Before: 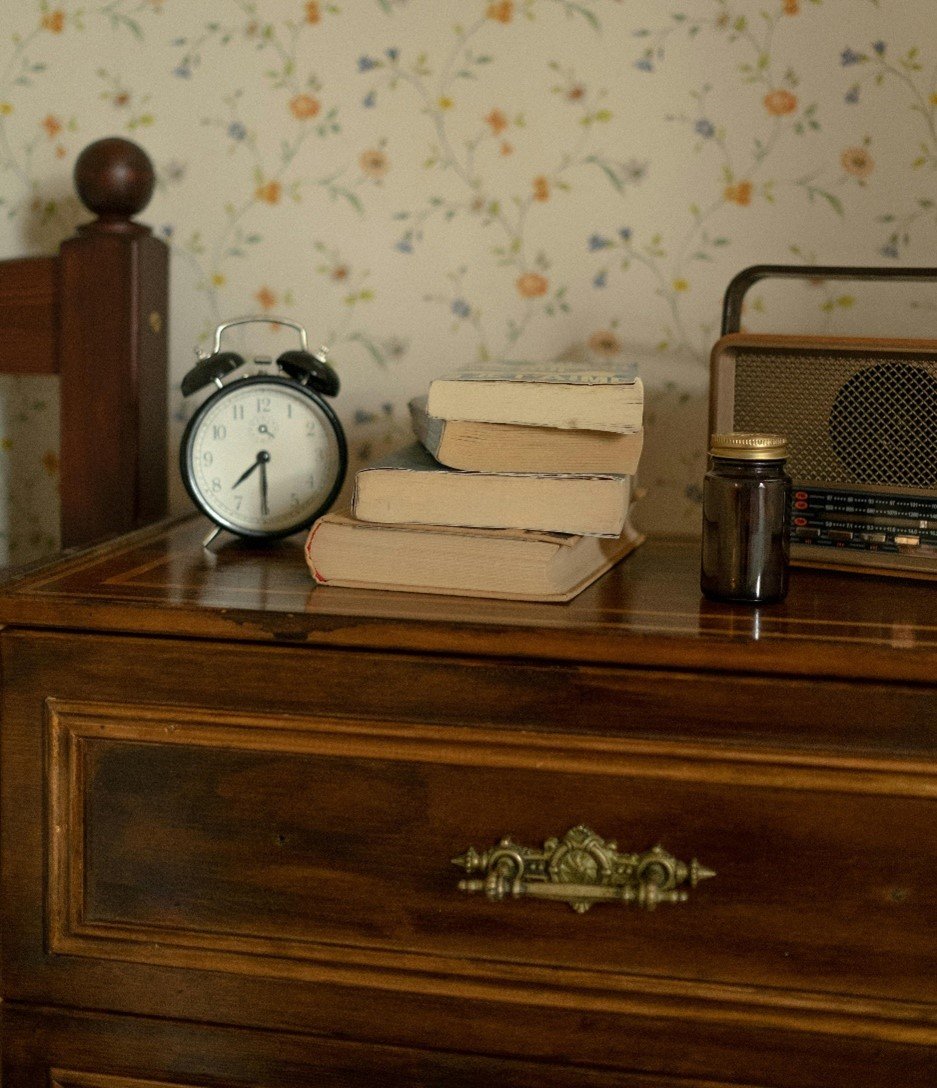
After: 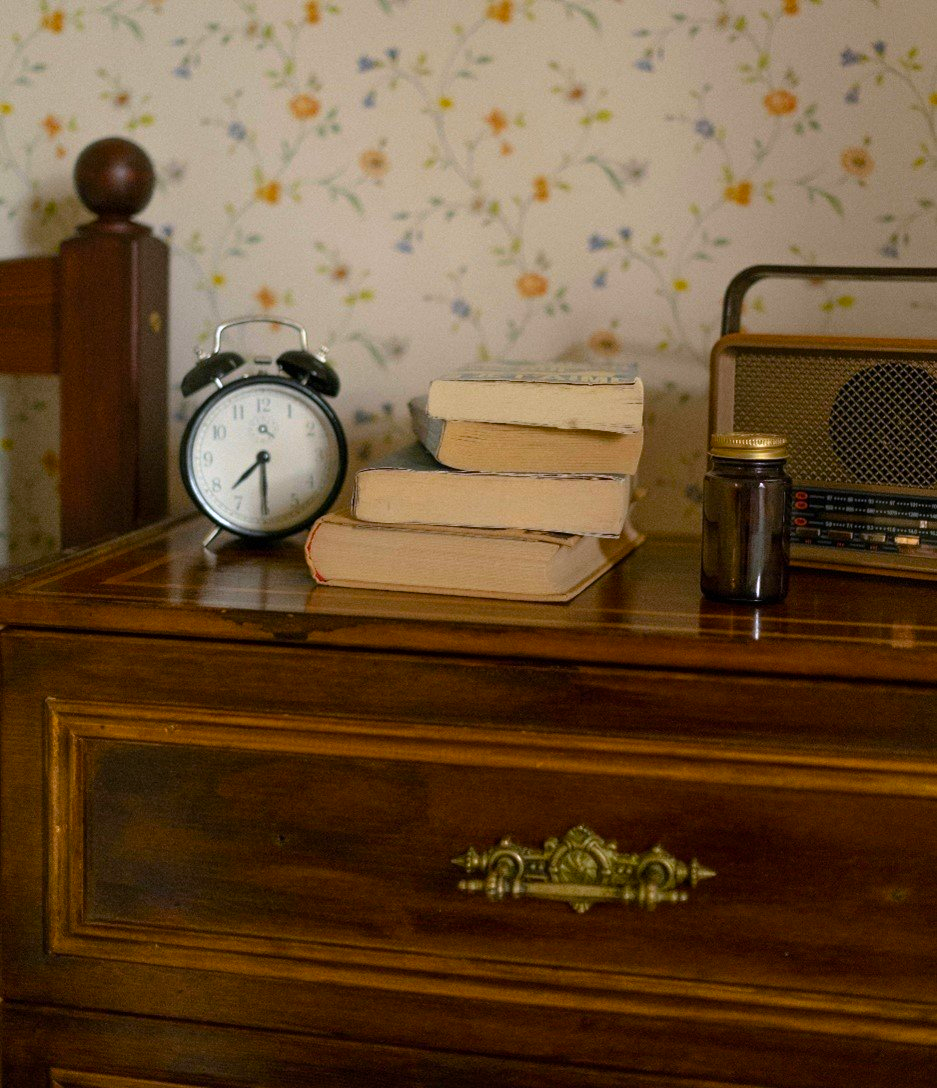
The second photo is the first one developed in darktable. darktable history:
white balance: red 1.004, blue 1.096
color balance rgb: perceptual saturation grading › global saturation 25%, global vibrance 20%
